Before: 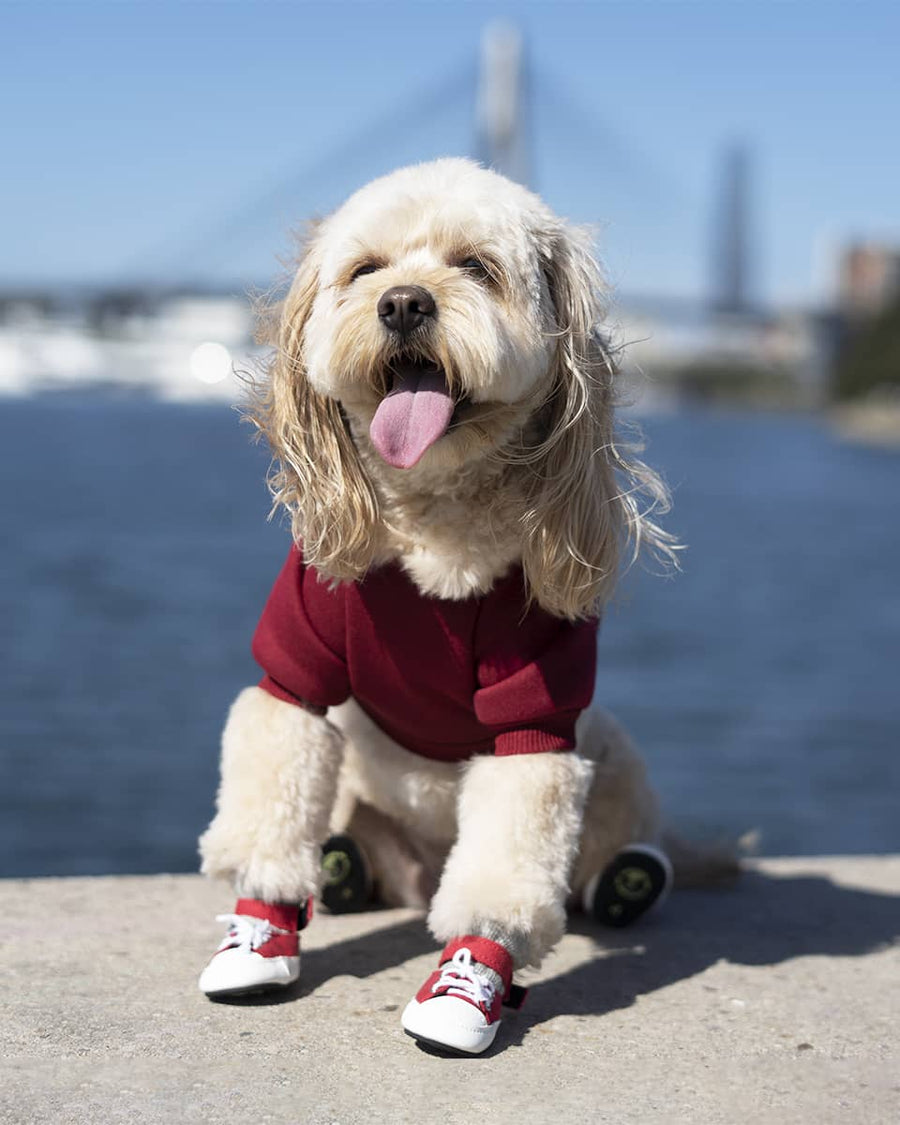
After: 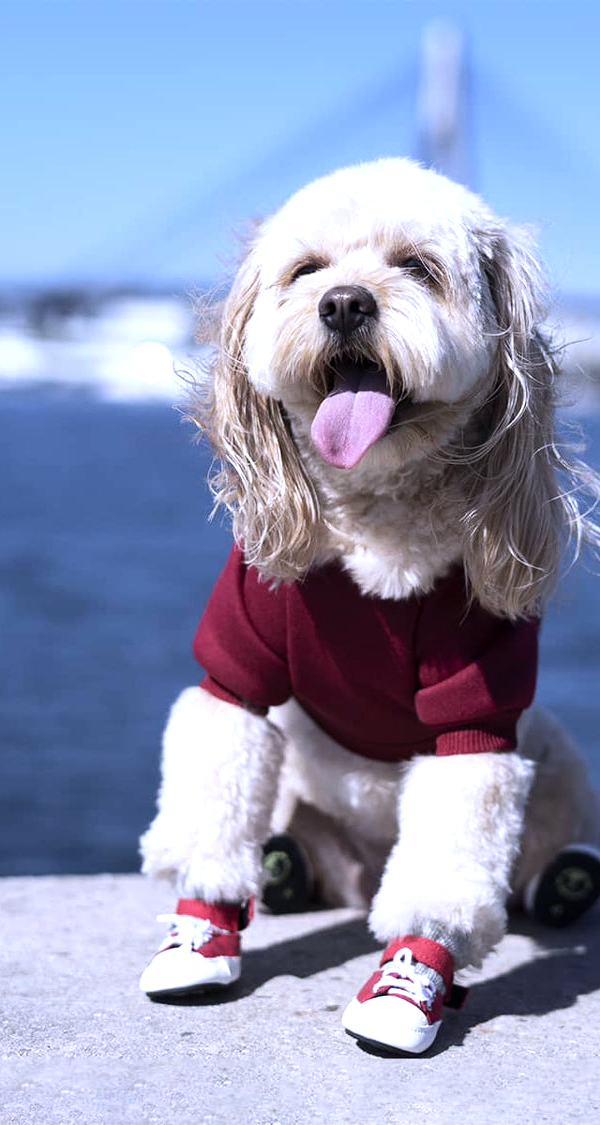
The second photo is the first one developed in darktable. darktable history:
crop and rotate: left 6.617%, right 26.717%
color calibration: illuminant as shot in camera, x 0.379, y 0.396, temperature 4138.76 K
tone equalizer: -8 EV -0.417 EV, -7 EV -0.389 EV, -6 EV -0.333 EV, -5 EV -0.222 EV, -3 EV 0.222 EV, -2 EV 0.333 EV, -1 EV 0.389 EV, +0 EV 0.417 EV, edges refinement/feathering 500, mask exposure compensation -1.57 EV, preserve details no
